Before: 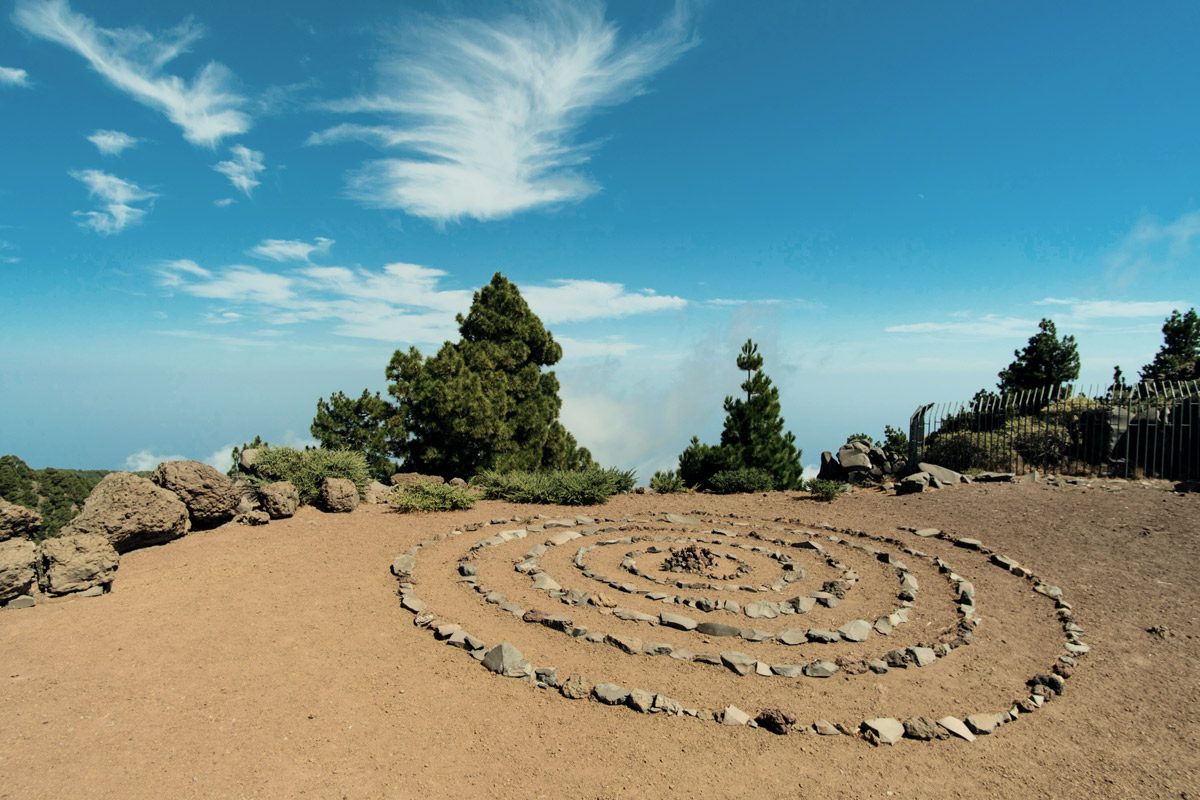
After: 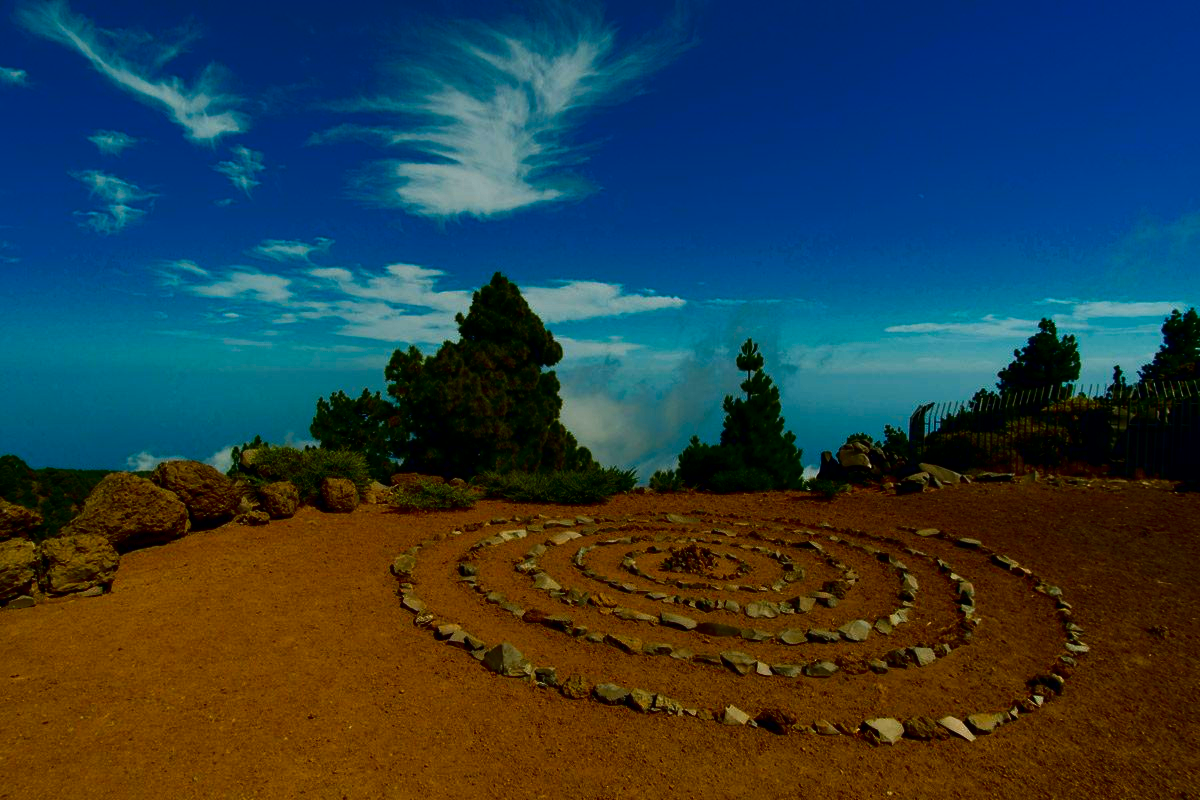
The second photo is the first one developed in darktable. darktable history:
contrast brightness saturation: brightness -0.996, saturation 0.991
